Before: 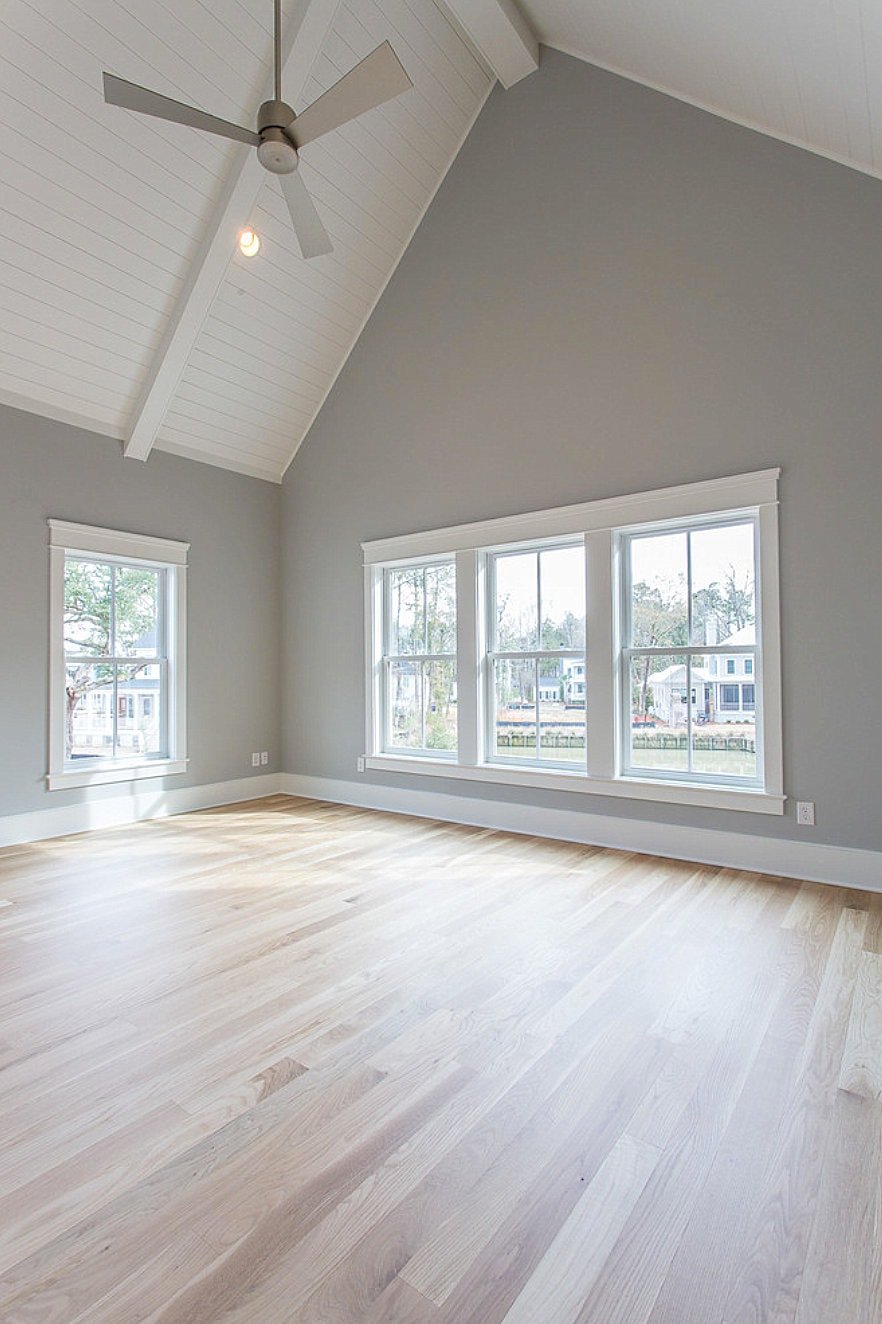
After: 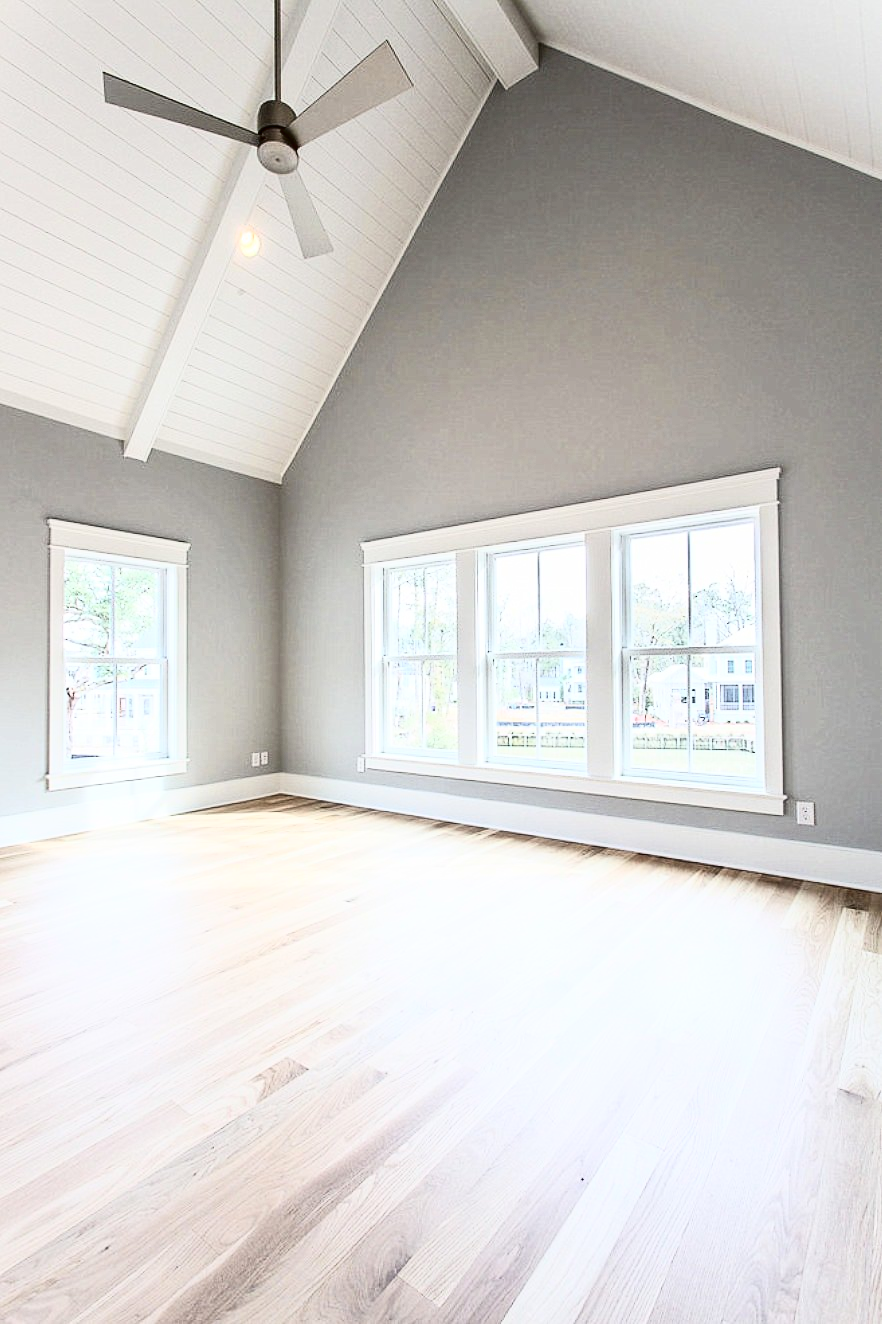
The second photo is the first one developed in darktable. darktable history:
contrast brightness saturation: saturation -0.048
tone curve: curves: ch0 [(0, 0) (0.003, 0.01) (0.011, 0.01) (0.025, 0.011) (0.044, 0.014) (0.069, 0.018) (0.1, 0.022) (0.136, 0.026) (0.177, 0.035) (0.224, 0.051) (0.277, 0.085) (0.335, 0.158) (0.399, 0.299) (0.468, 0.457) (0.543, 0.634) (0.623, 0.801) (0.709, 0.904) (0.801, 0.963) (0.898, 0.986) (1, 1)], color space Lab, independent channels, preserve colors none
